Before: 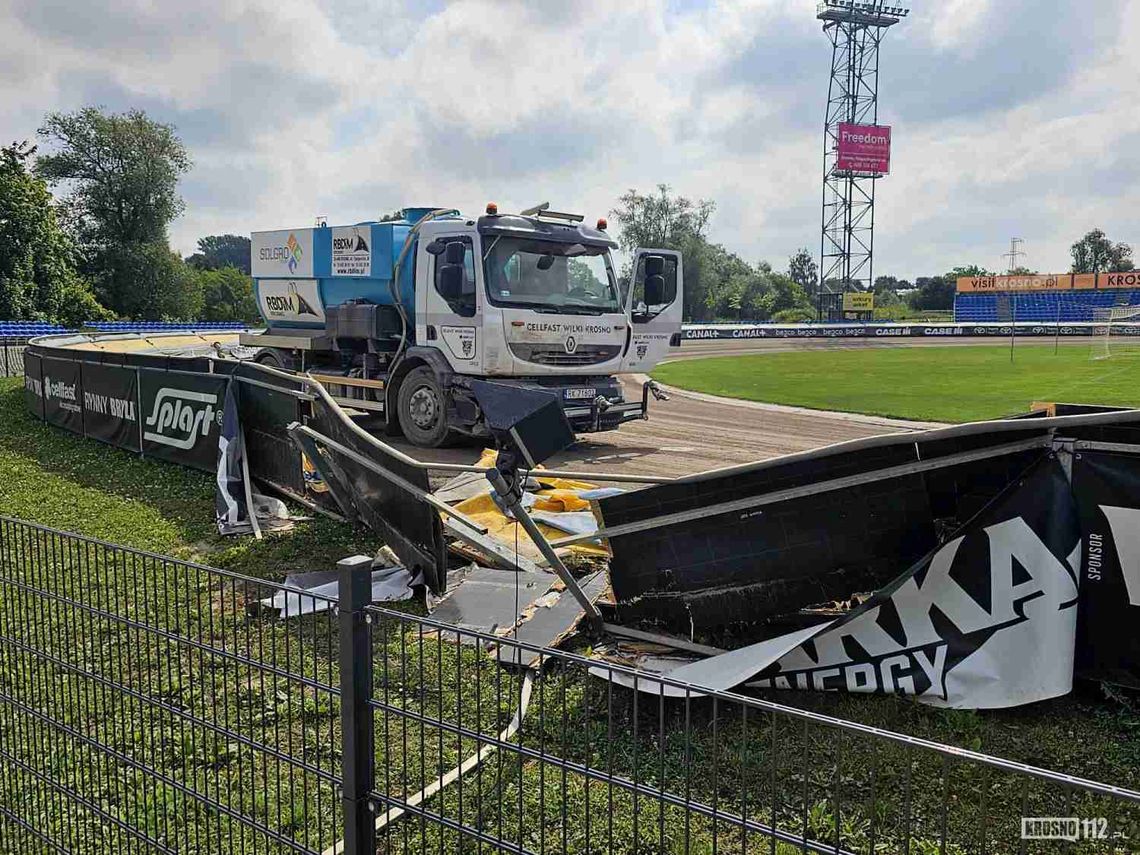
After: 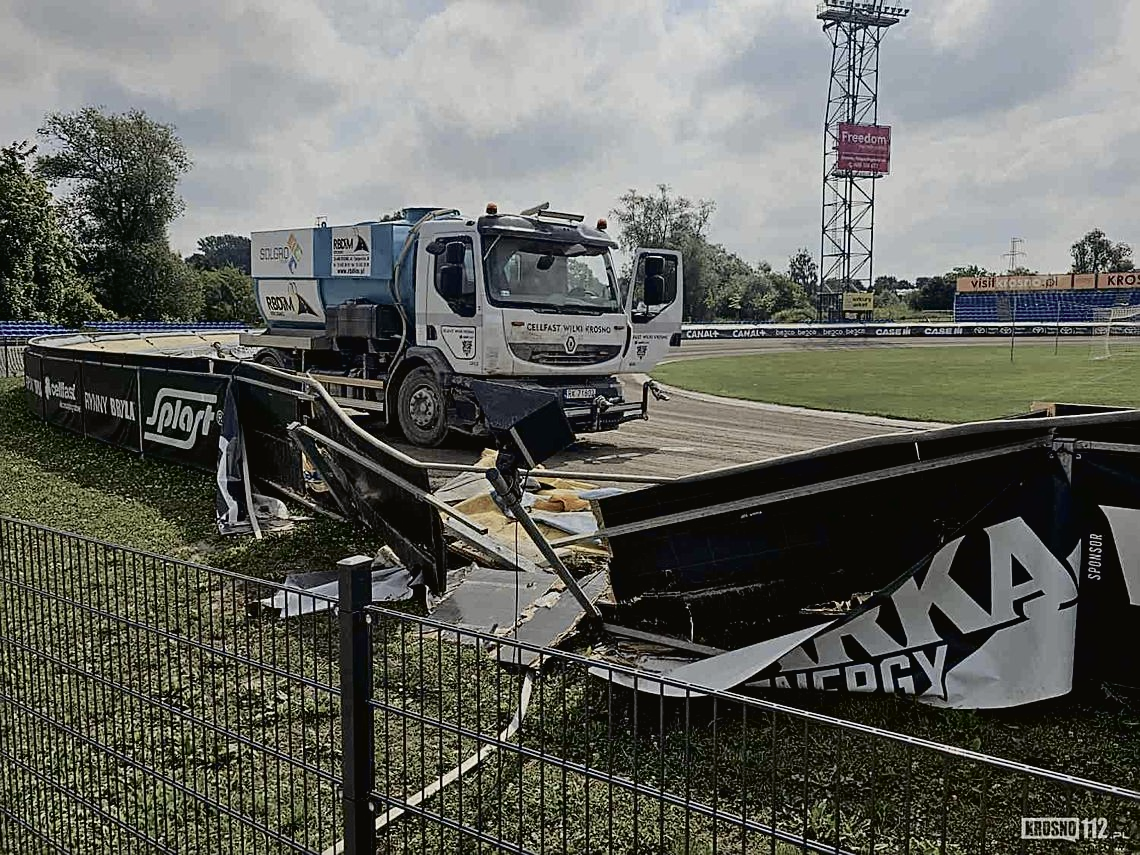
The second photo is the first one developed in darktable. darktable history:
sharpen: on, module defaults
tone curve: curves: ch0 [(0, 0.021) (0.049, 0.044) (0.152, 0.14) (0.328, 0.377) (0.473, 0.543) (0.641, 0.705) (0.85, 0.894) (1, 0.969)]; ch1 [(0, 0) (0.302, 0.331) (0.433, 0.432) (0.472, 0.47) (0.502, 0.503) (0.527, 0.521) (0.564, 0.58) (0.614, 0.626) (0.677, 0.701) (0.859, 0.885) (1, 1)]; ch2 [(0, 0) (0.33, 0.301) (0.447, 0.44) (0.487, 0.496) (0.502, 0.516) (0.535, 0.563) (0.565, 0.593) (0.608, 0.638) (1, 1)], color space Lab, independent channels, preserve colors none
color correction: saturation 0.5
exposure: black level correction 0.009, exposure -0.637 EV, compensate highlight preservation false
white balance: red 0.986, blue 1.01
